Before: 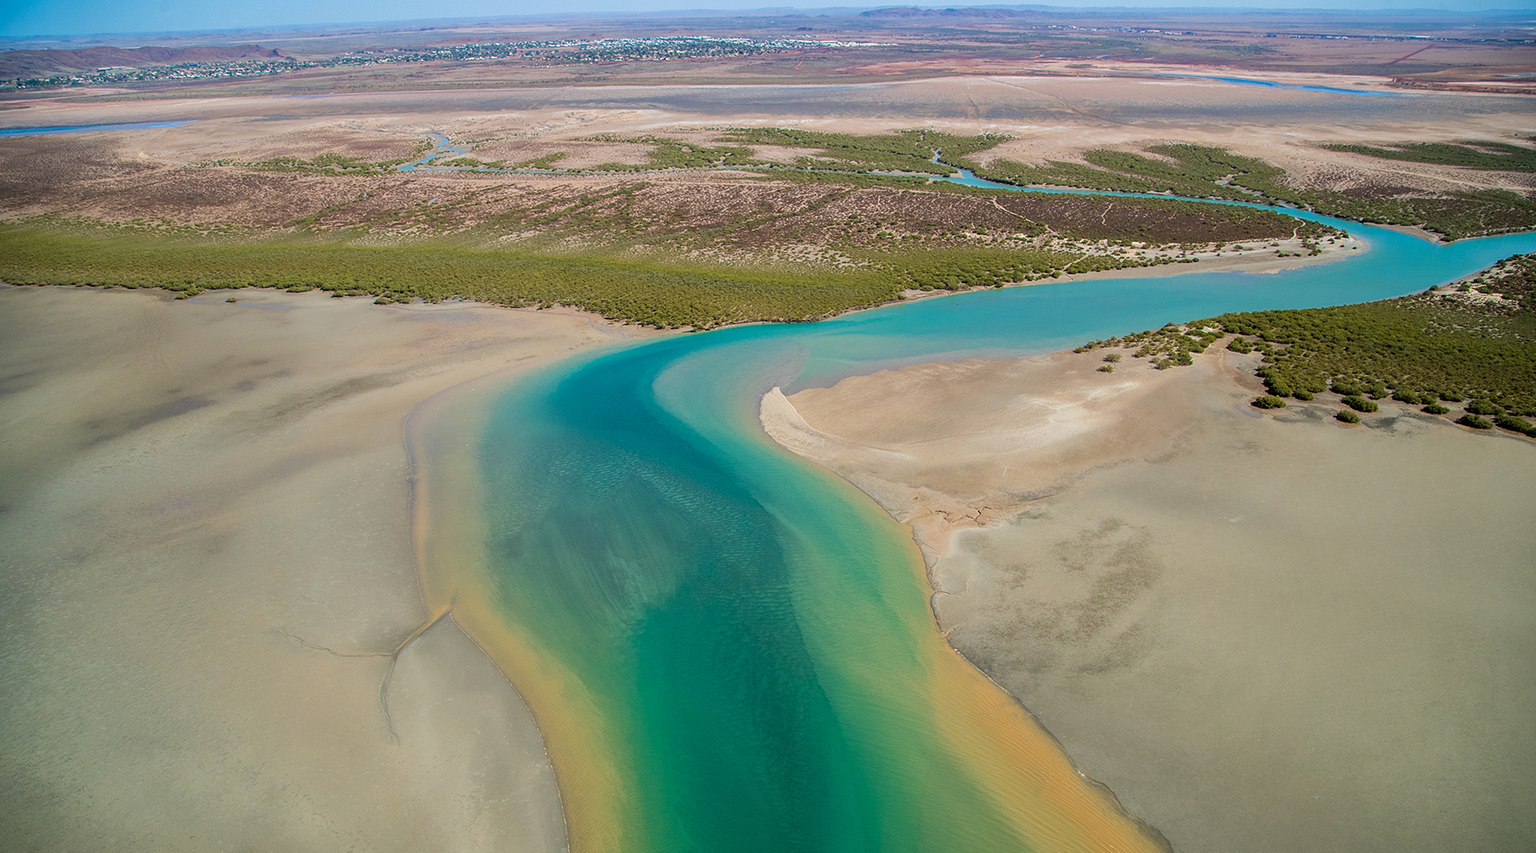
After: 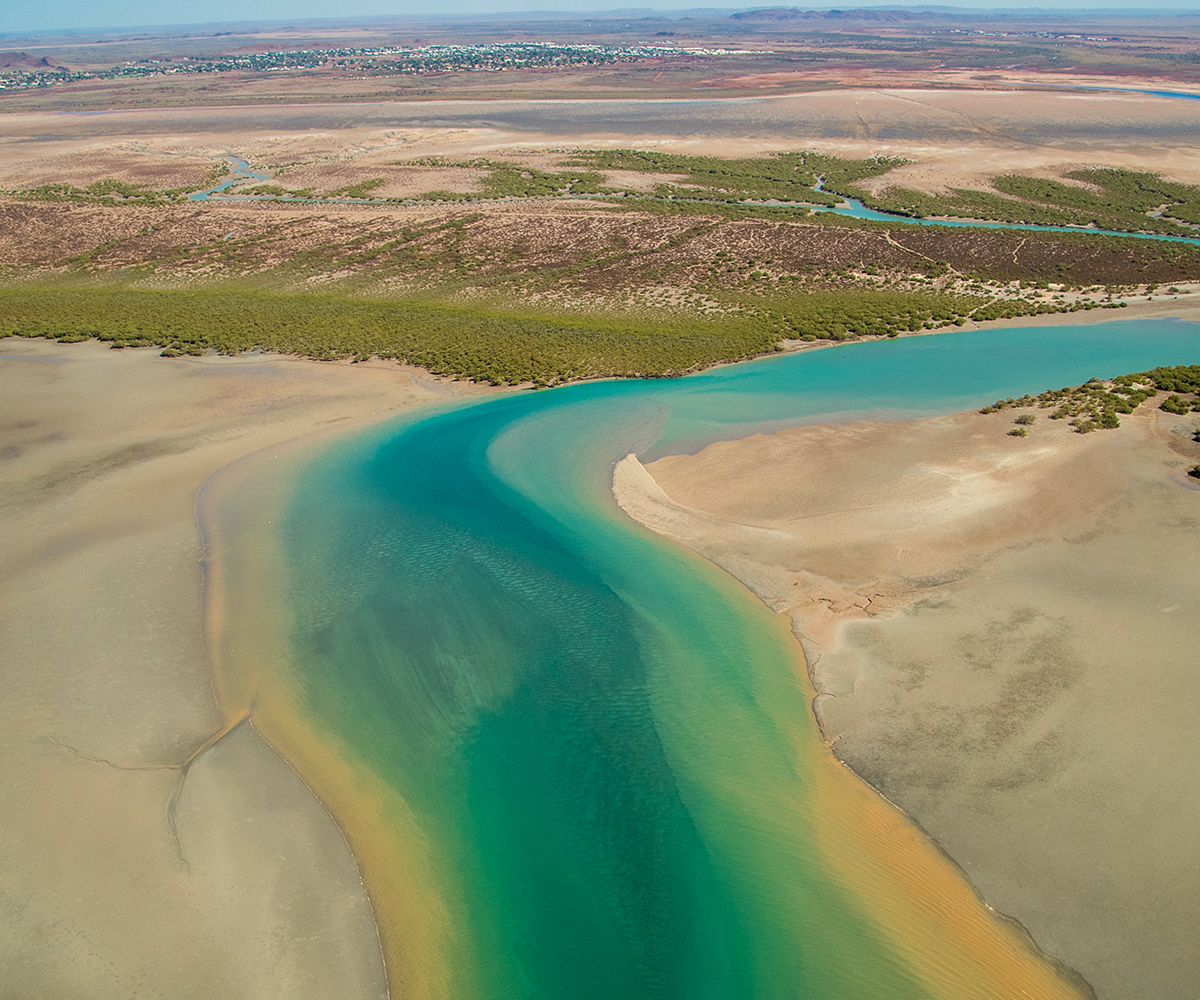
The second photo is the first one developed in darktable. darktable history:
white balance: red 1.029, blue 0.92
crop and rotate: left 15.446%, right 17.836%
